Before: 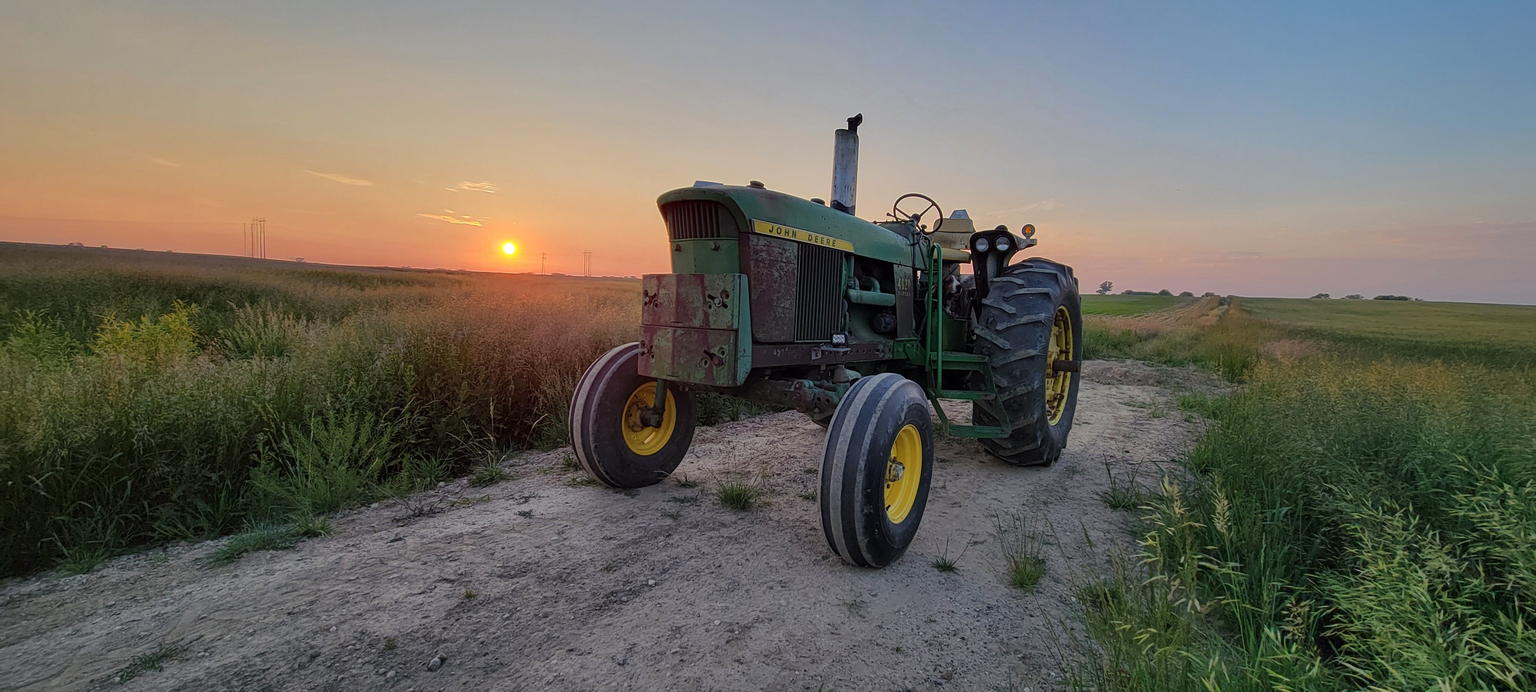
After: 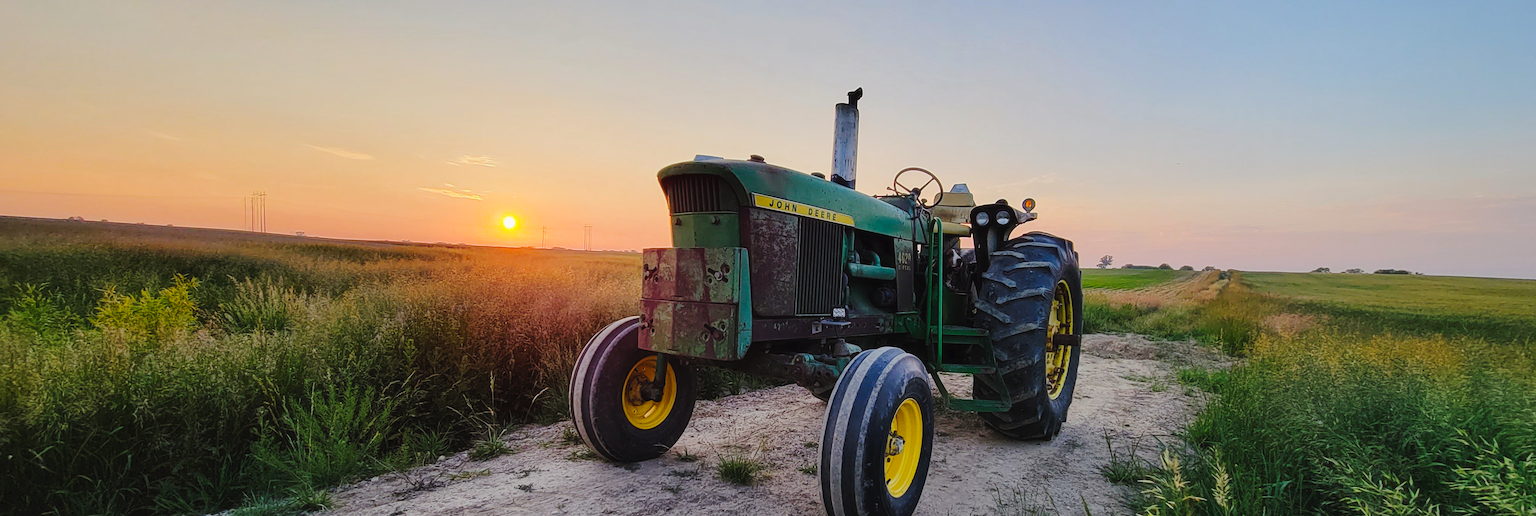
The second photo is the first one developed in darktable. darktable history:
haze removal: strength -0.09, compatibility mode true, adaptive false
tone curve: curves: ch0 [(0, 0) (0.003, 0.023) (0.011, 0.029) (0.025, 0.037) (0.044, 0.047) (0.069, 0.057) (0.1, 0.075) (0.136, 0.103) (0.177, 0.145) (0.224, 0.193) (0.277, 0.266) (0.335, 0.362) (0.399, 0.473) (0.468, 0.569) (0.543, 0.655) (0.623, 0.73) (0.709, 0.804) (0.801, 0.874) (0.898, 0.924) (1, 1)], preserve colors none
crop: top 3.822%, bottom 21.519%
tone equalizer: edges refinement/feathering 500, mask exposure compensation -1.57 EV, preserve details no
color balance rgb: perceptual saturation grading › global saturation 14.602%
